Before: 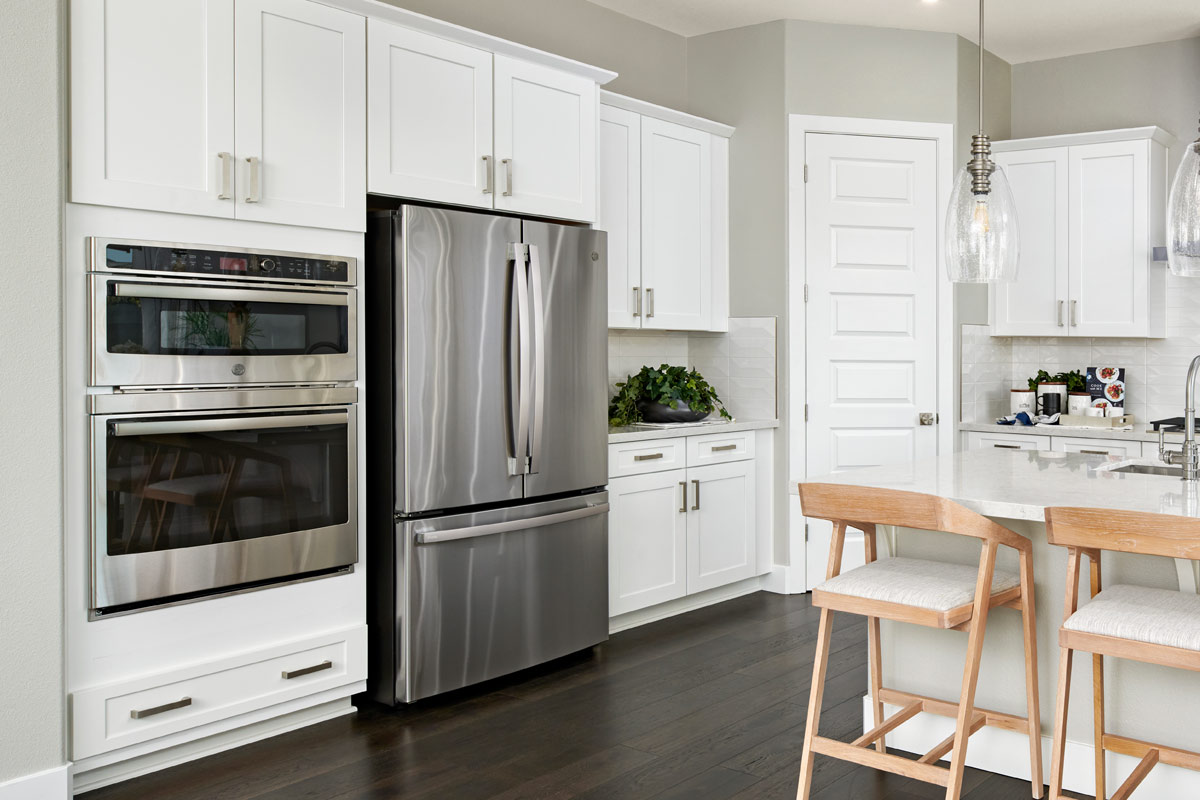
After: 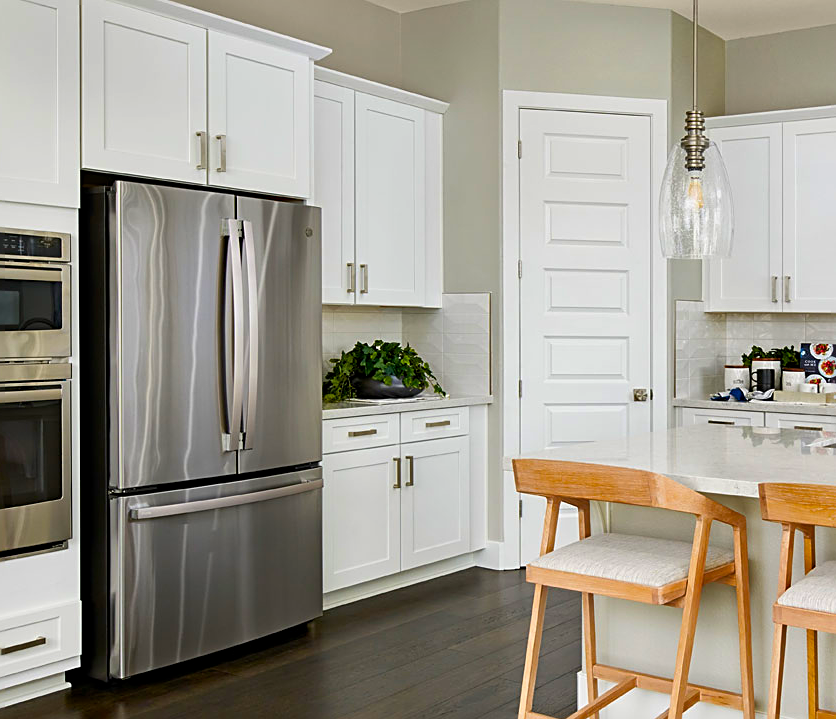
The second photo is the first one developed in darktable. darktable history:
exposure: black level correction 0.001, exposure -0.123 EV, compensate highlight preservation false
sharpen: on, module defaults
color balance rgb: perceptual saturation grading › global saturation 15.092%, global vibrance 42.052%
crop and rotate: left 23.888%, top 3.1%, right 6.365%, bottom 6.951%
shadows and highlights: shadows 20.85, highlights -36.21, soften with gaussian
contrast brightness saturation: contrast 0.04, saturation 0.162
